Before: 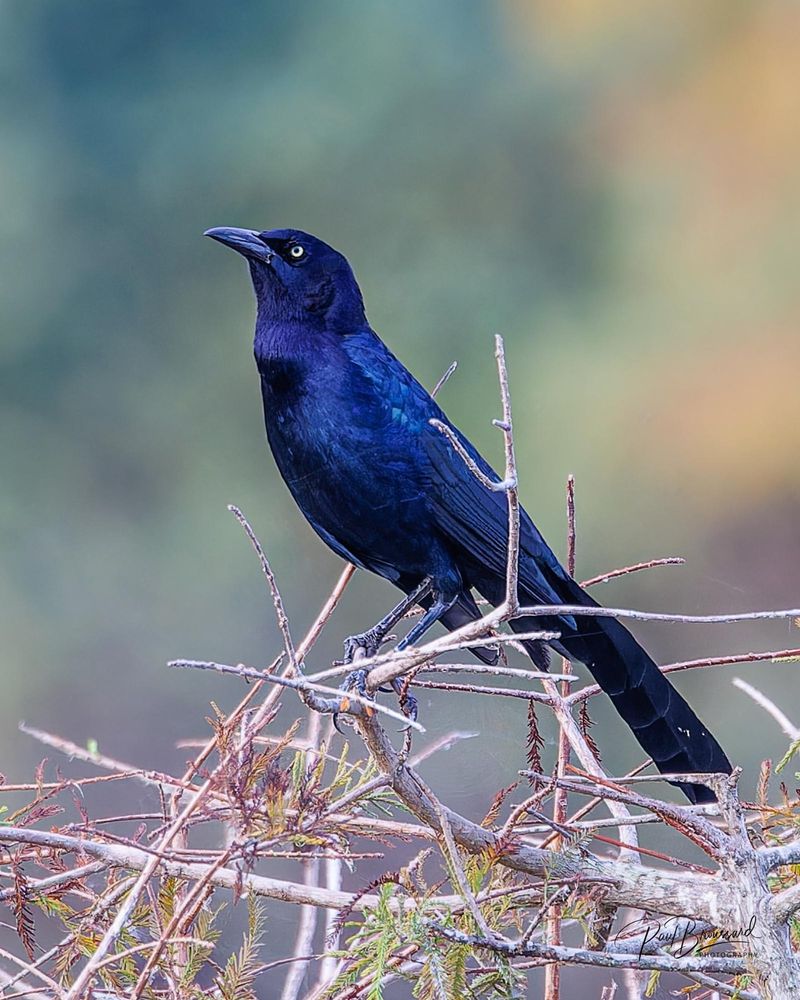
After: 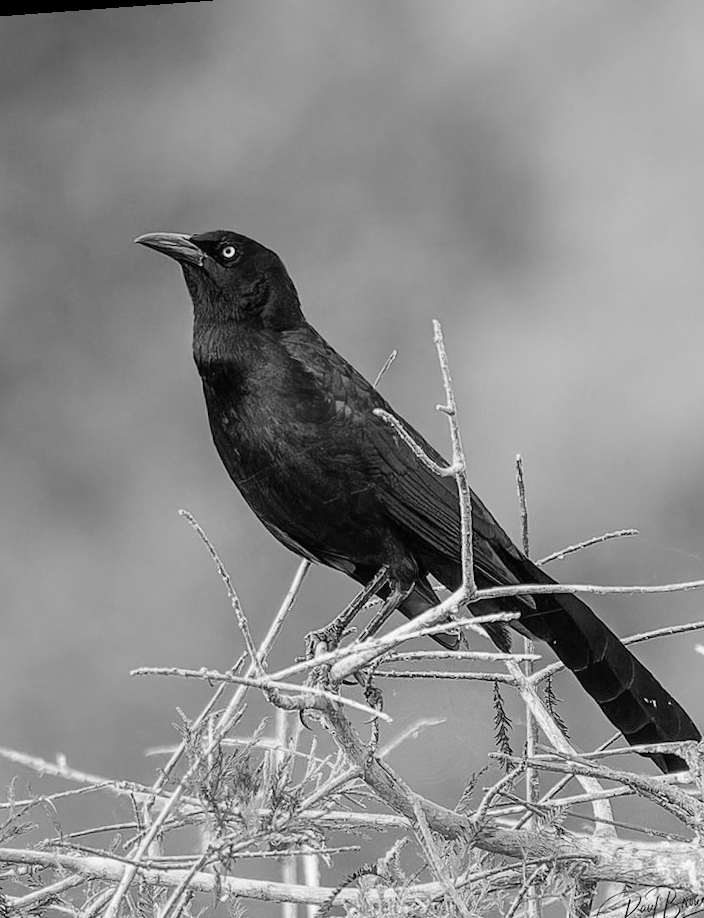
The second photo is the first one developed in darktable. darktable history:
rotate and perspective: rotation -4.25°, automatic cropping off
color correction: highlights a* -5.94, highlights b* 11.19
color balance rgb: perceptual saturation grading › global saturation 25%, perceptual brilliance grading › mid-tones 10%, perceptual brilliance grading › shadows 15%, global vibrance 20%
crop: left 9.929%, top 3.475%, right 9.188%, bottom 9.529%
monochrome: on, module defaults
